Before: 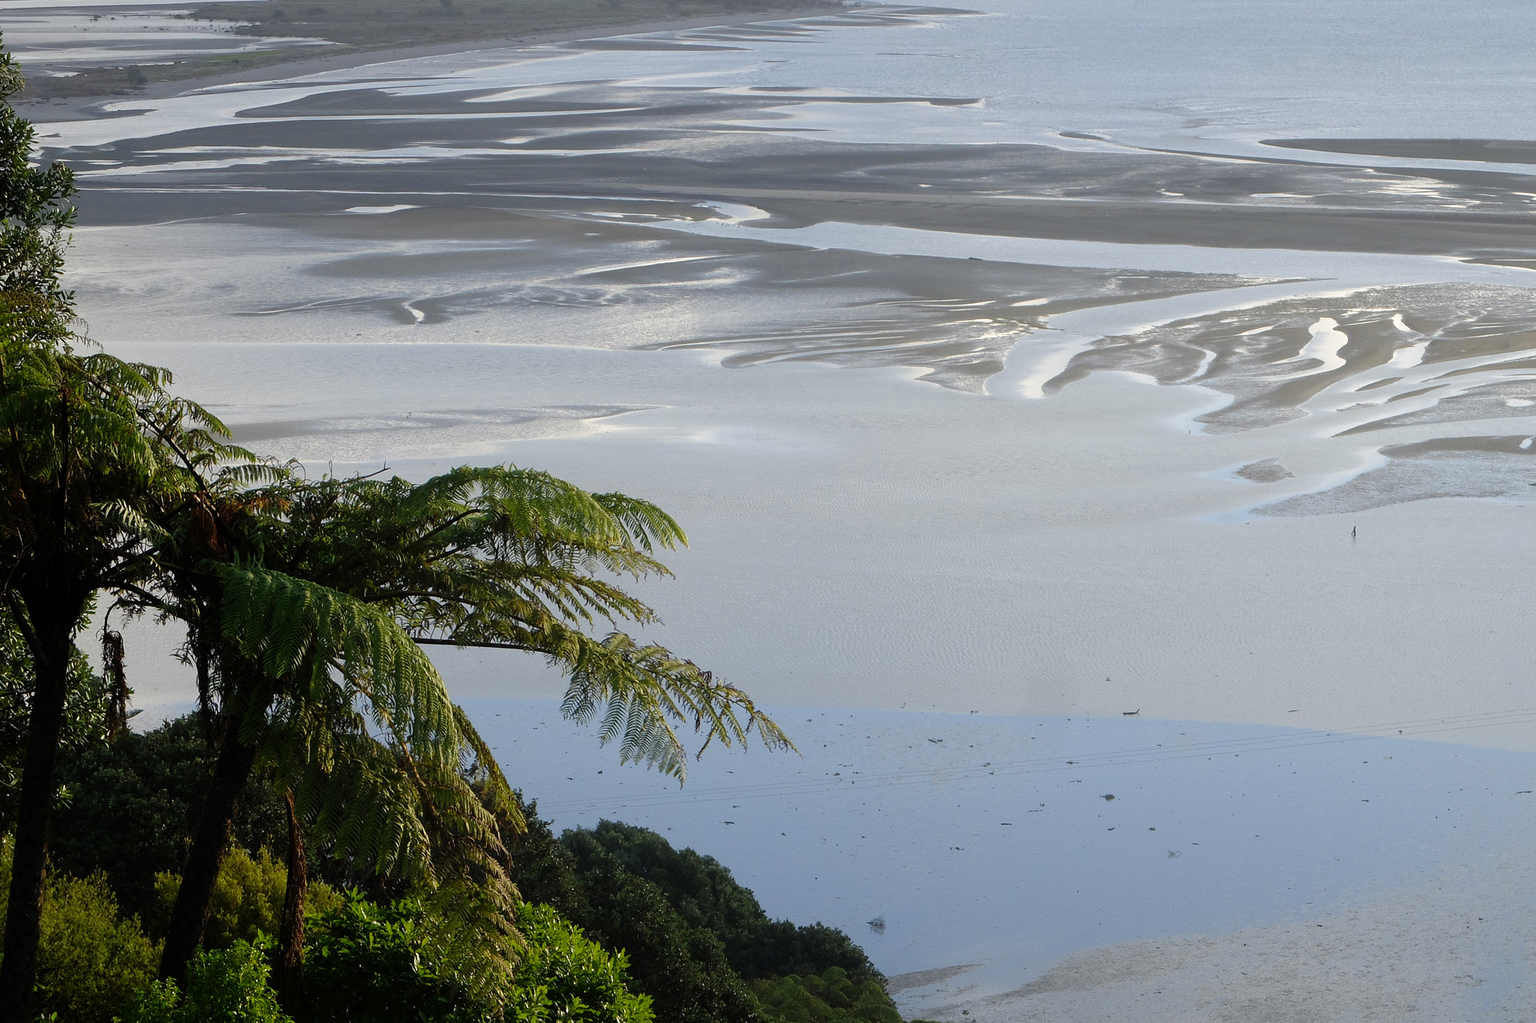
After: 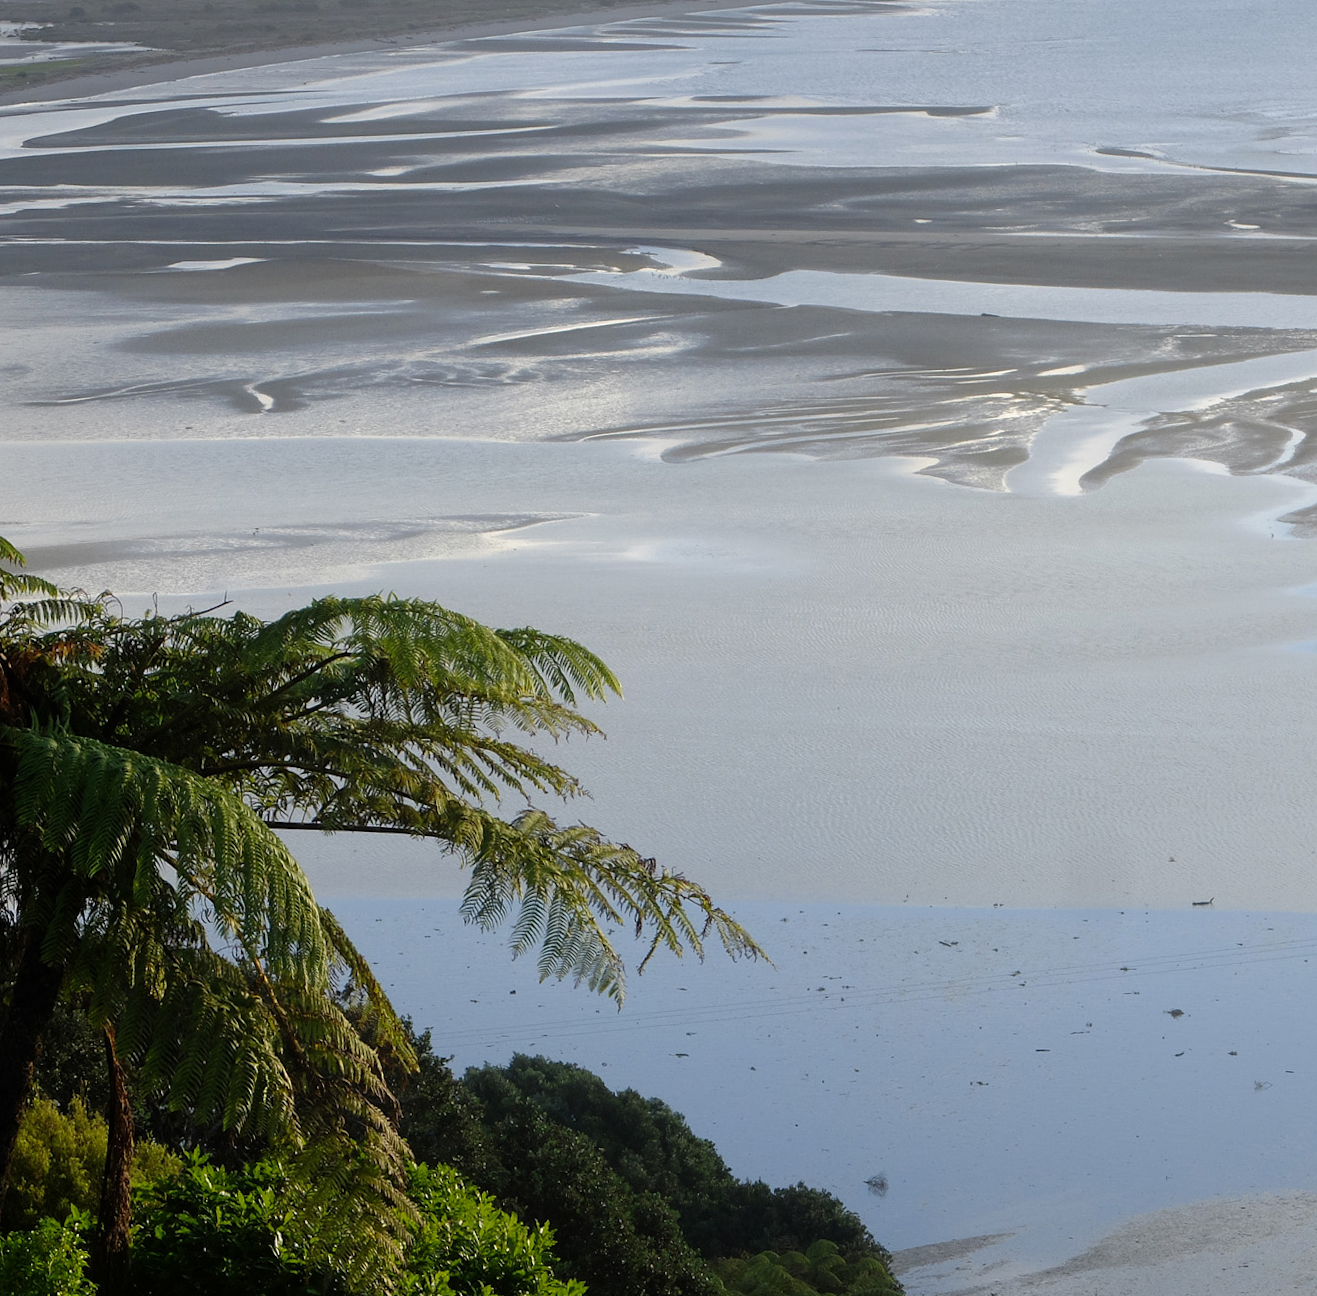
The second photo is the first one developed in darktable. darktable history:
rotate and perspective: rotation -1°, crop left 0.011, crop right 0.989, crop top 0.025, crop bottom 0.975
crop and rotate: left 13.342%, right 19.991%
